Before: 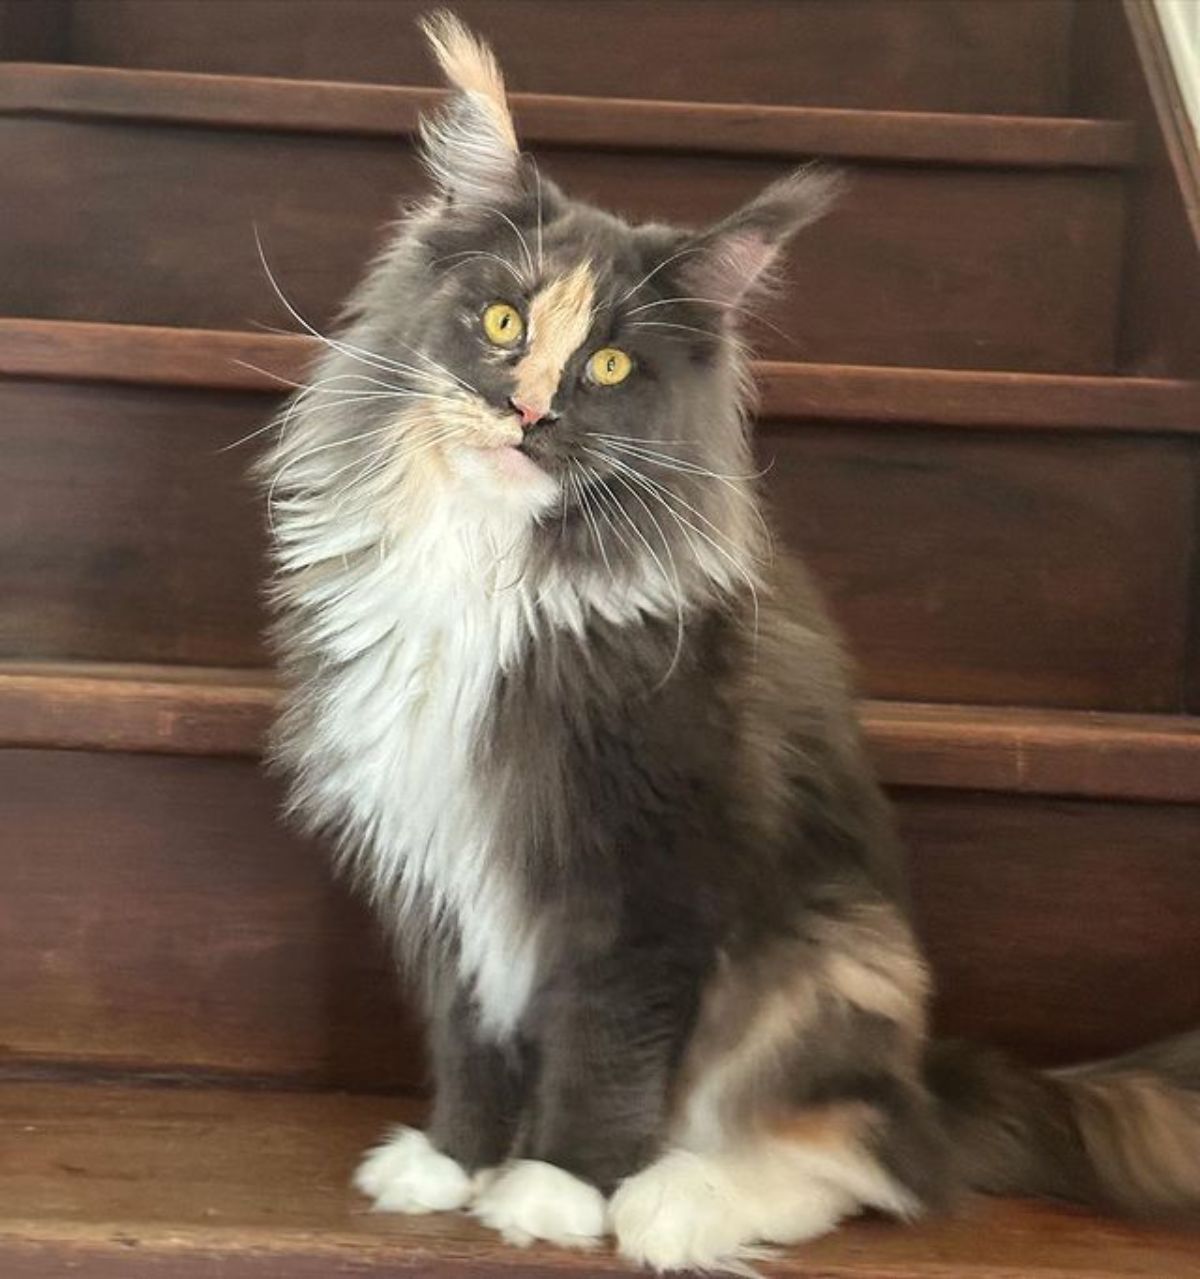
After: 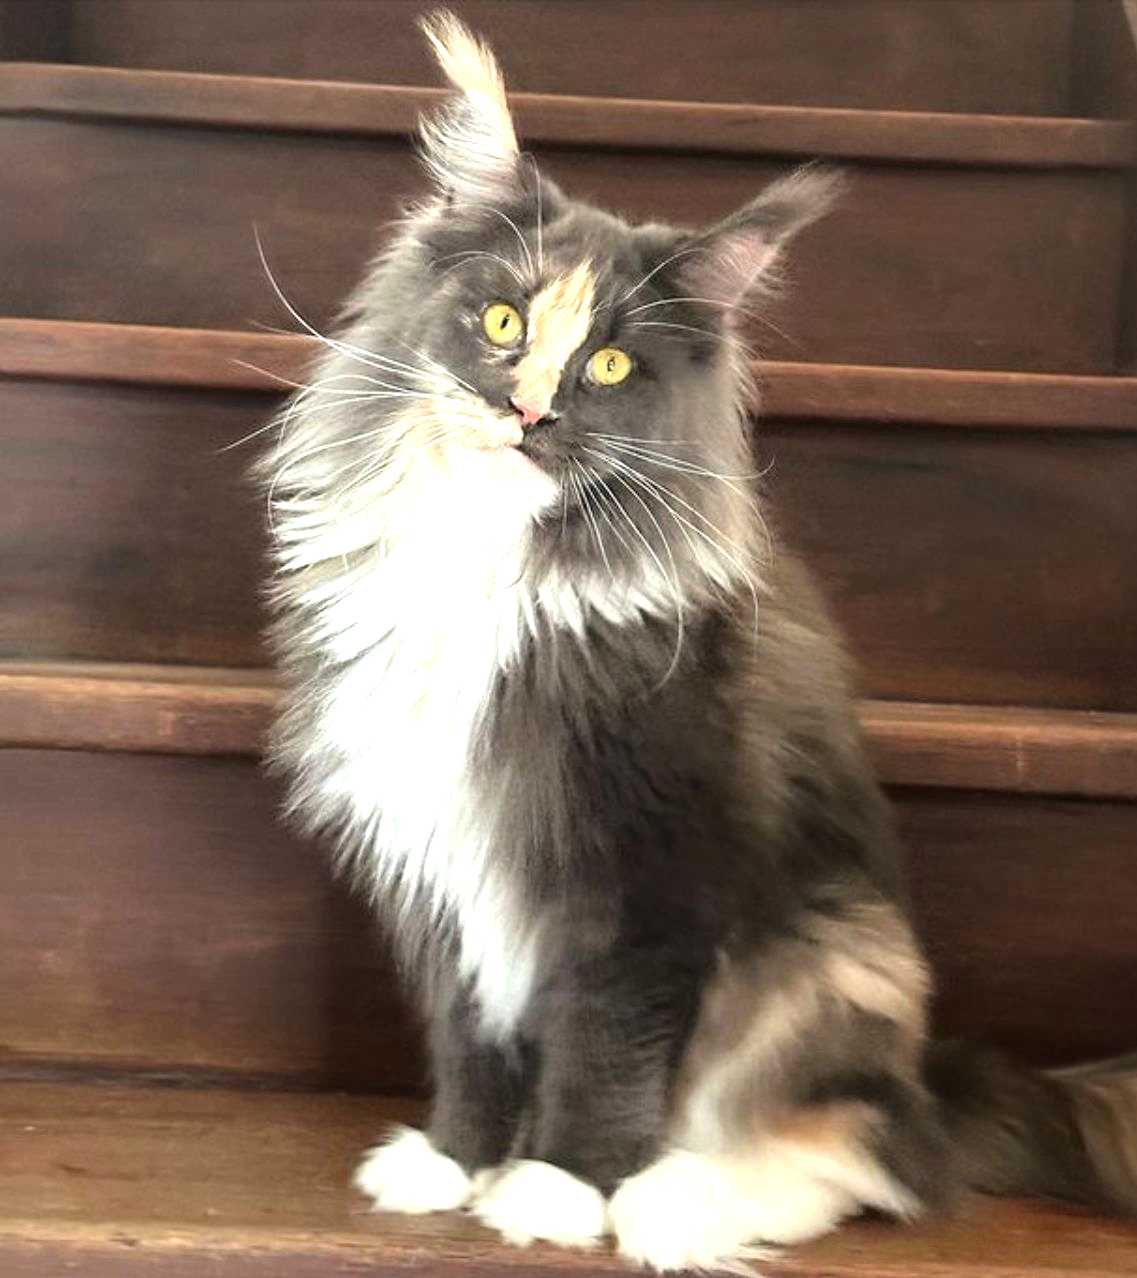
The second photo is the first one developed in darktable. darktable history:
tone equalizer: -8 EV -0.763 EV, -7 EV -0.685 EV, -6 EV -0.564 EV, -5 EV -0.395 EV, -3 EV 0.404 EV, -2 EV 0.6 EV, -1 EV 0.687 EV, +0 EV 0.776 EV
crop and rotate: left 0%, right 5.2%
